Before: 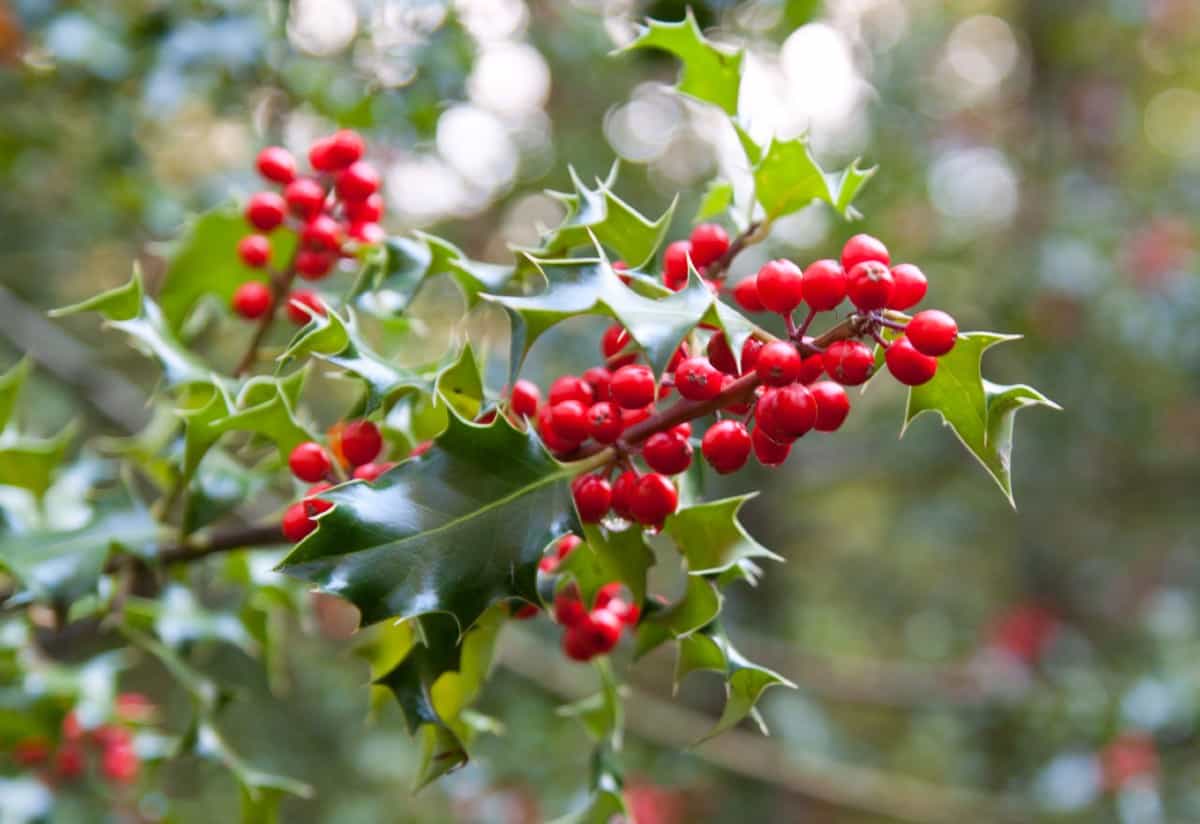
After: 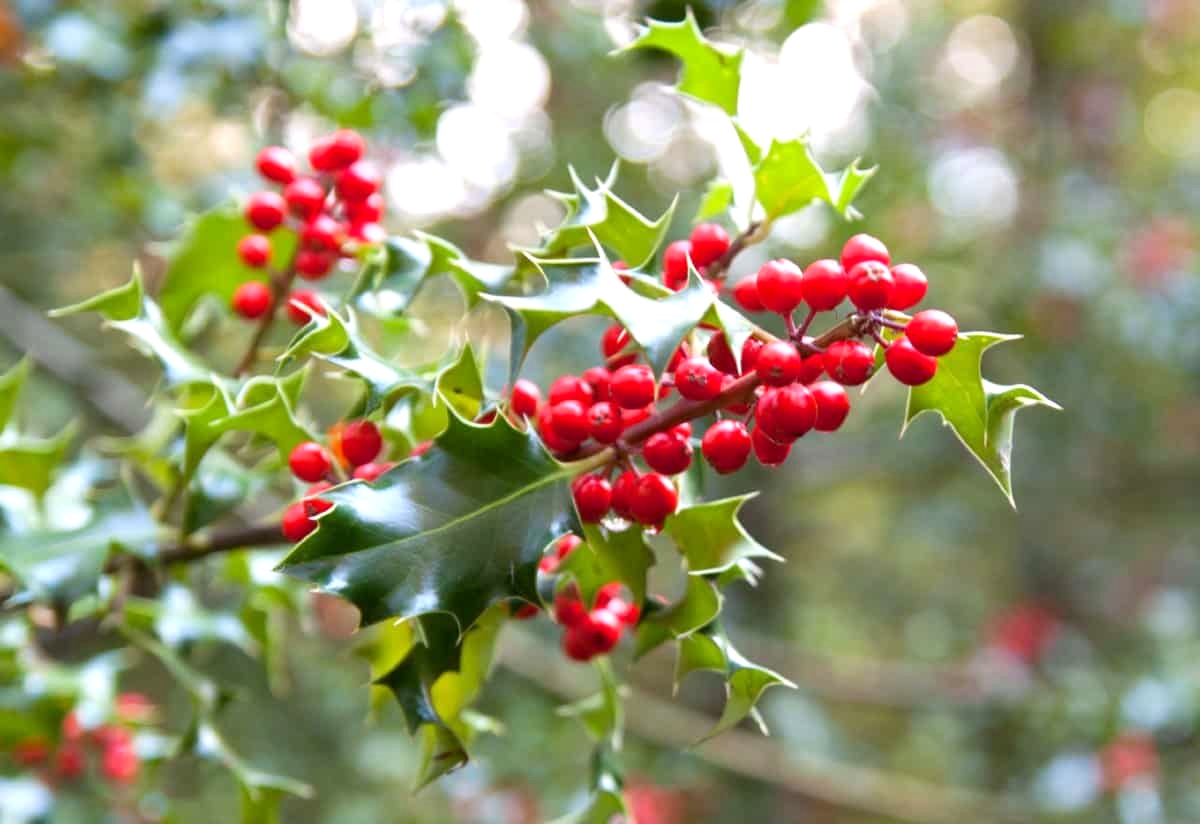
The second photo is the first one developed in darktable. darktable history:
exposure: black level correction 0.001, exposure 0.499 EV, compensate highlight preservation false
